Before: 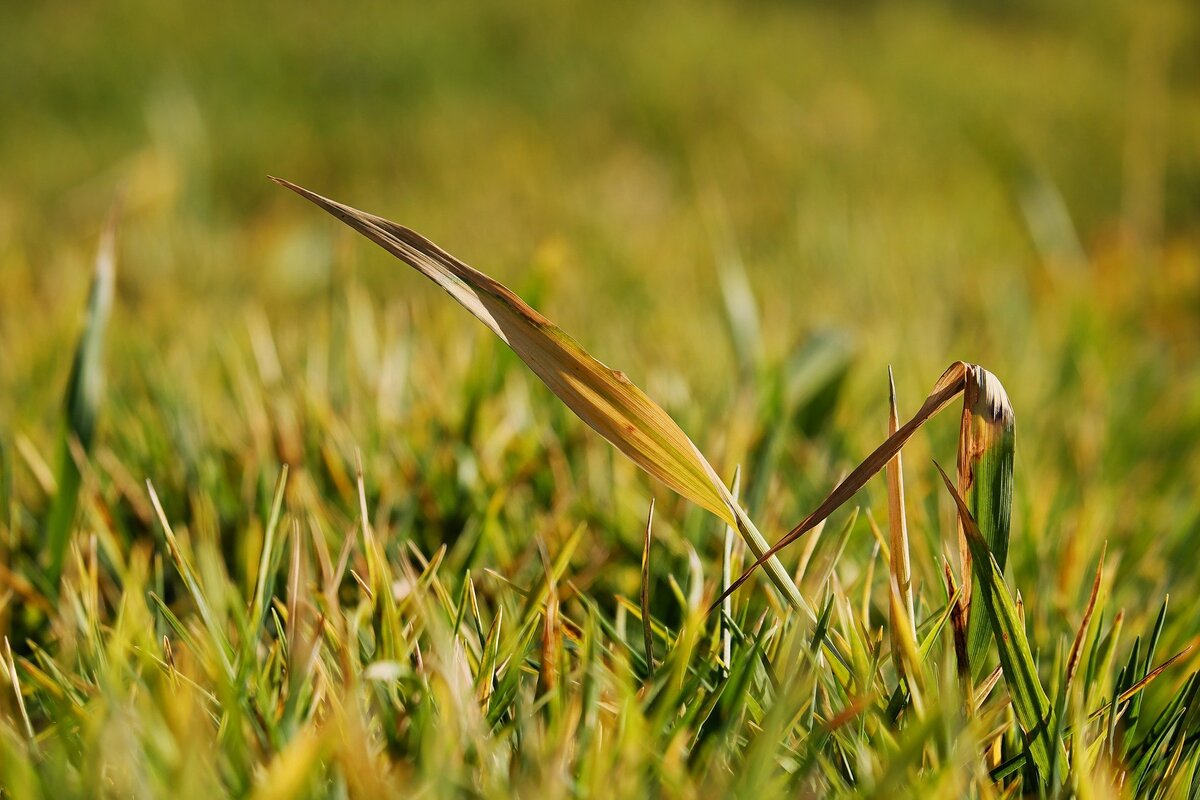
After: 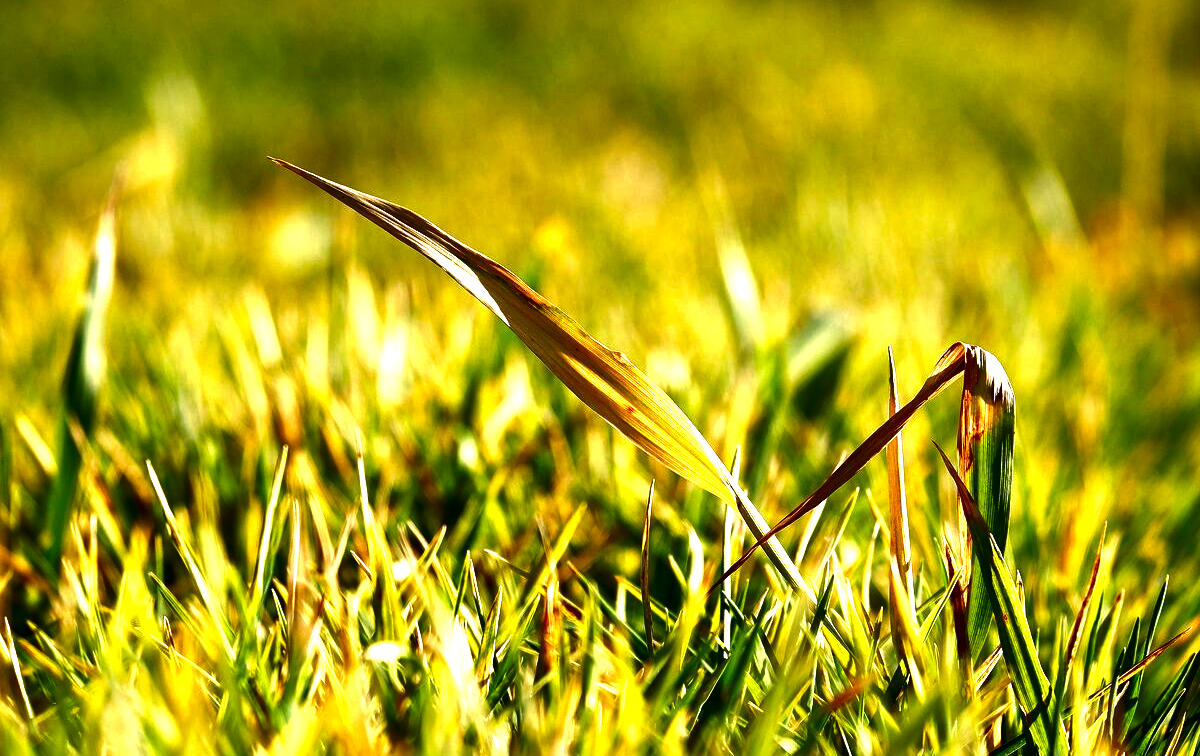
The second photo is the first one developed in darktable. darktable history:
crop and rotate: top 2.479%, bottom 3.018%
exposure: black level correction 0, exposure 1.388 EV, compensate exposure bias true, compensate highlight preservation false
contrast brightness saturation: contrast 0.09, brightness -0.59, saturation 0.17
